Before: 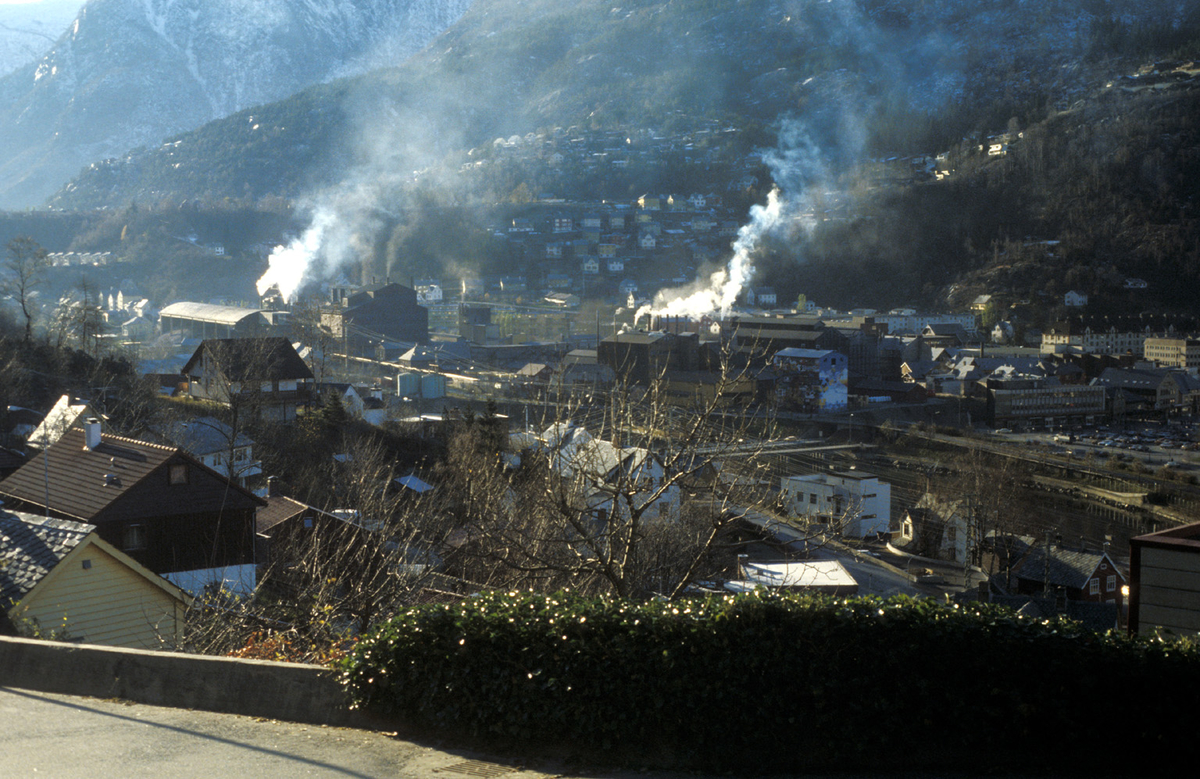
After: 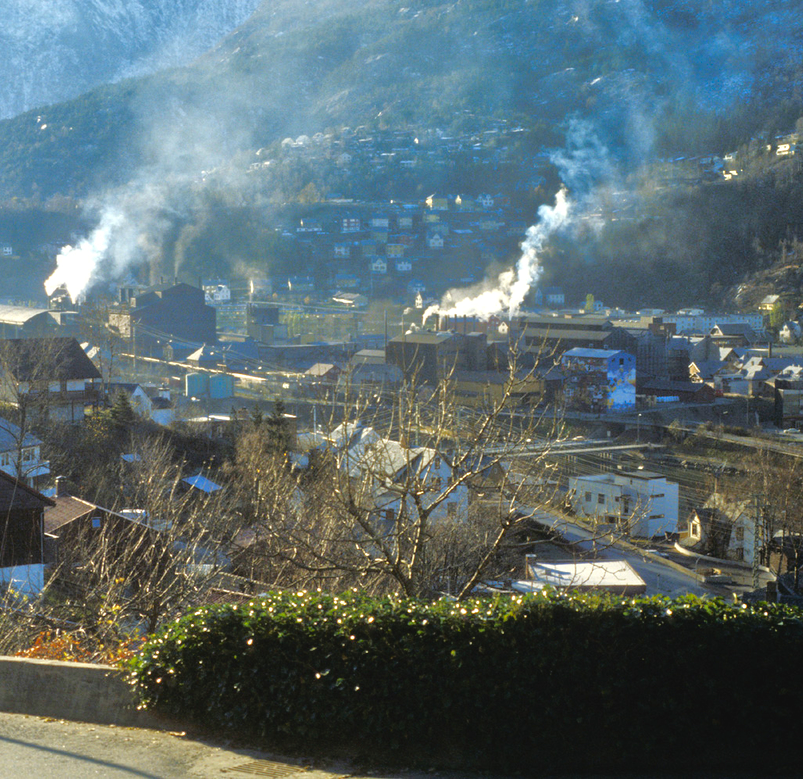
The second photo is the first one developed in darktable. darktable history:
tone equalizer: -7 EV 0.156 EV, -6 EV 0.563 EV, -5 EV 1.14 EV, -4 EV 1.36 EV, -3 EV 1.15 EV, -2 EV 0.6 EV, -1 EV 0.151 EV
crop and rotate: left 17.717%, right 15.356%
color balance rgb: global offset › luminance 0.493%, global offset › hue 59.5°, perceptual saturation grading › global saturation 20%, perceptual saturation grading › highlights -25.78%, perceptual saturation grading › shadows 49.913%, global vibrance 20%
